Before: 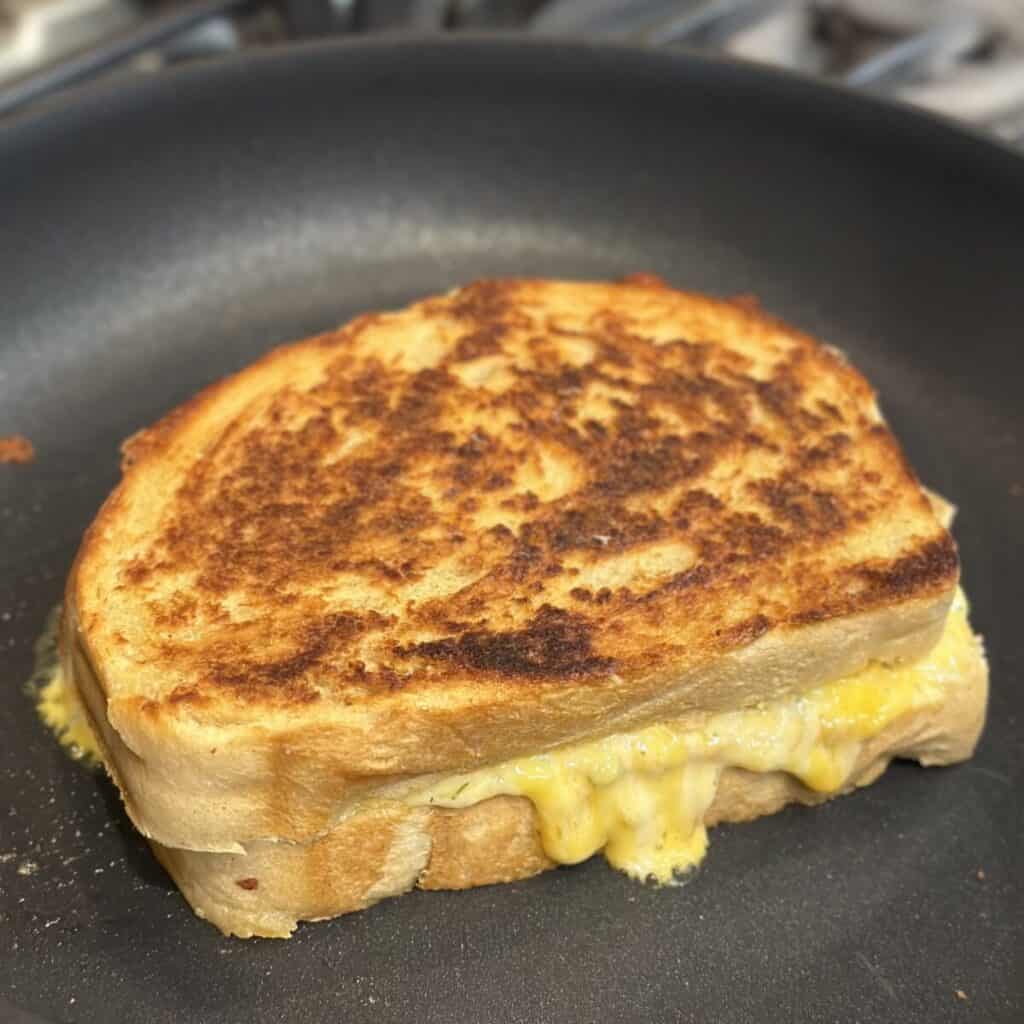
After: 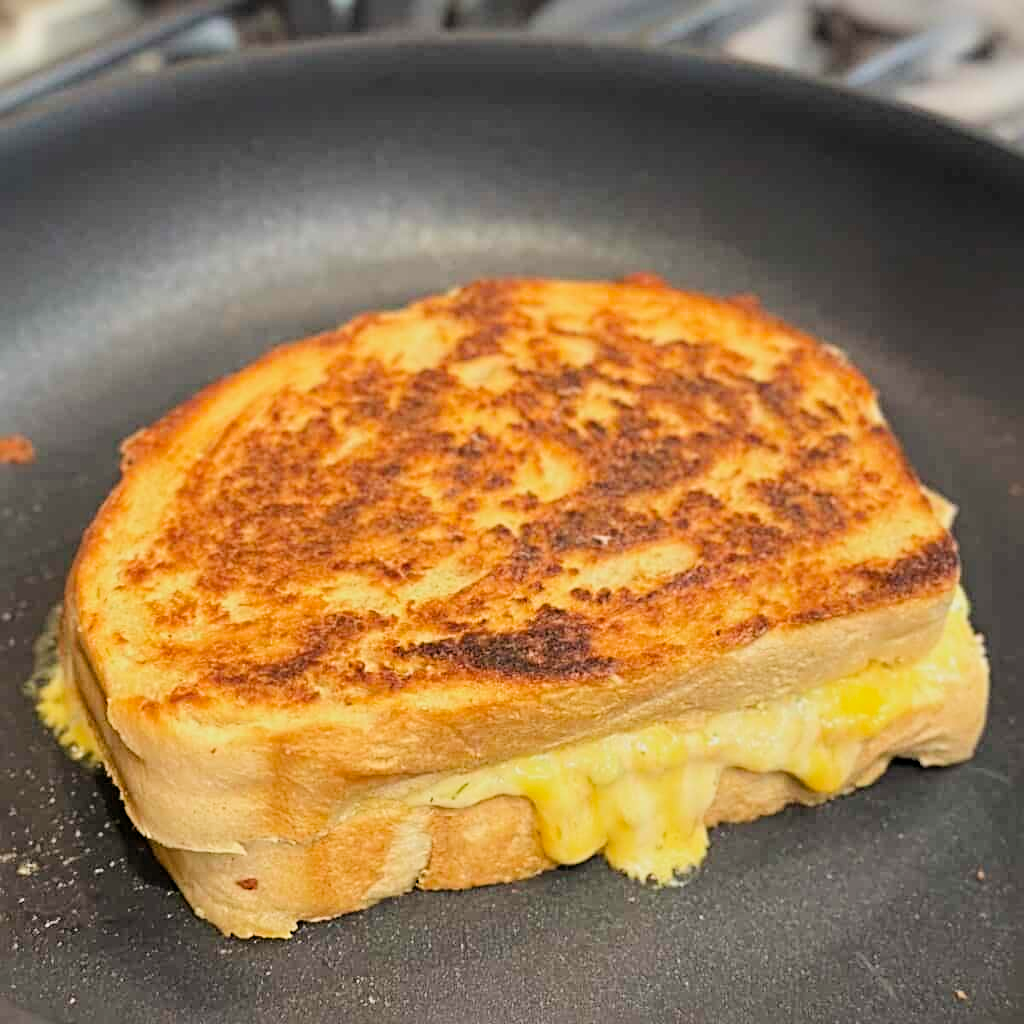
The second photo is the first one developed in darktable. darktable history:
sharpen: radius 4
filmic rgb: black relative exposure -7.15 EV, white relative exposure 5.36 EV, hardness 3.02, color science v6 (2022)
exposure: exposure 0.722 EV, compensate highlight preservation false
